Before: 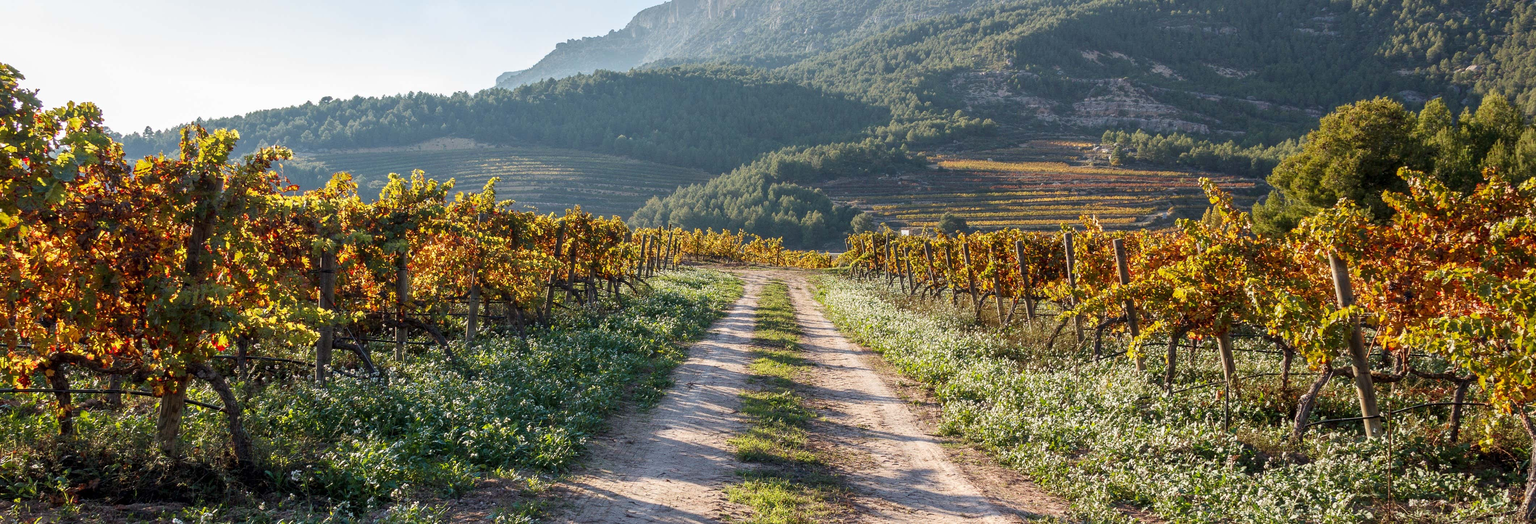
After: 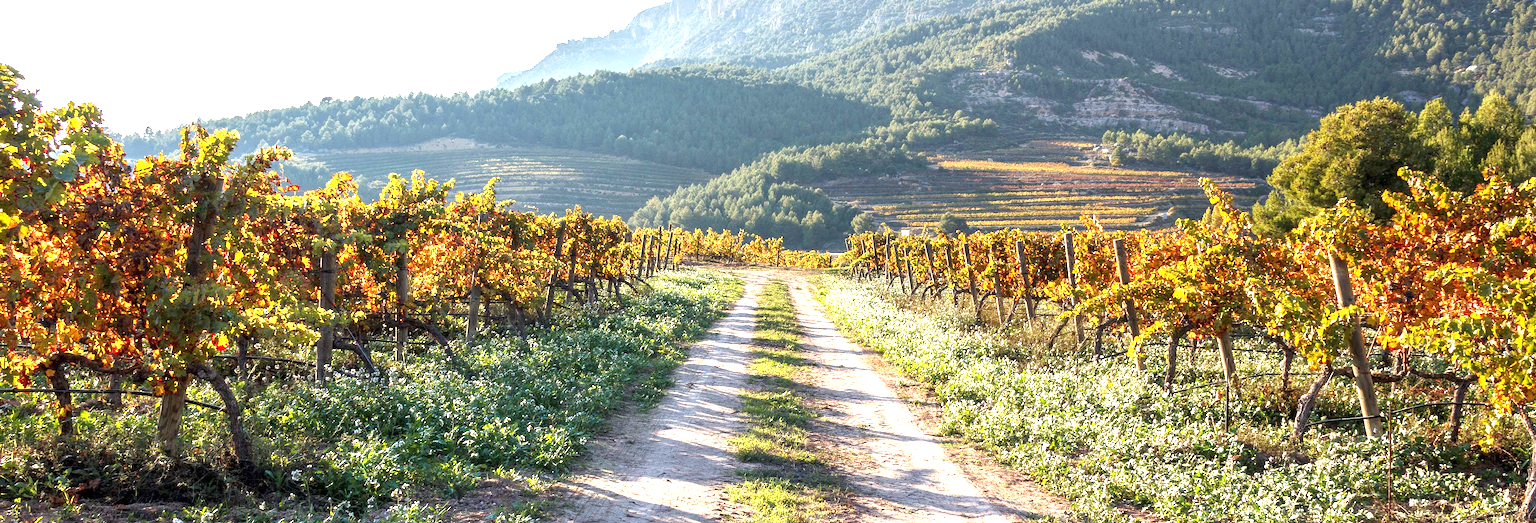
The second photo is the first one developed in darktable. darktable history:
exposure: exposure 1.165 EV, compensate exposure bias true, compensate highlight preservation false
